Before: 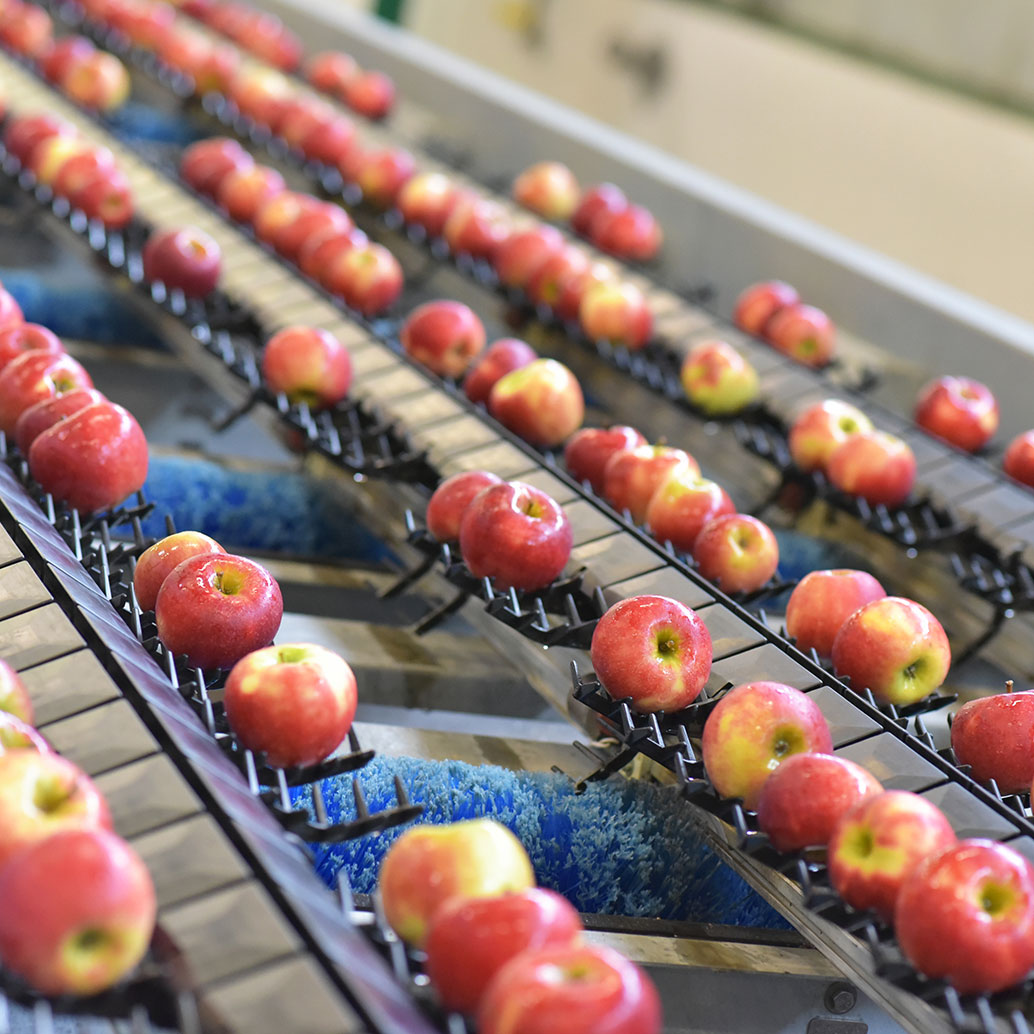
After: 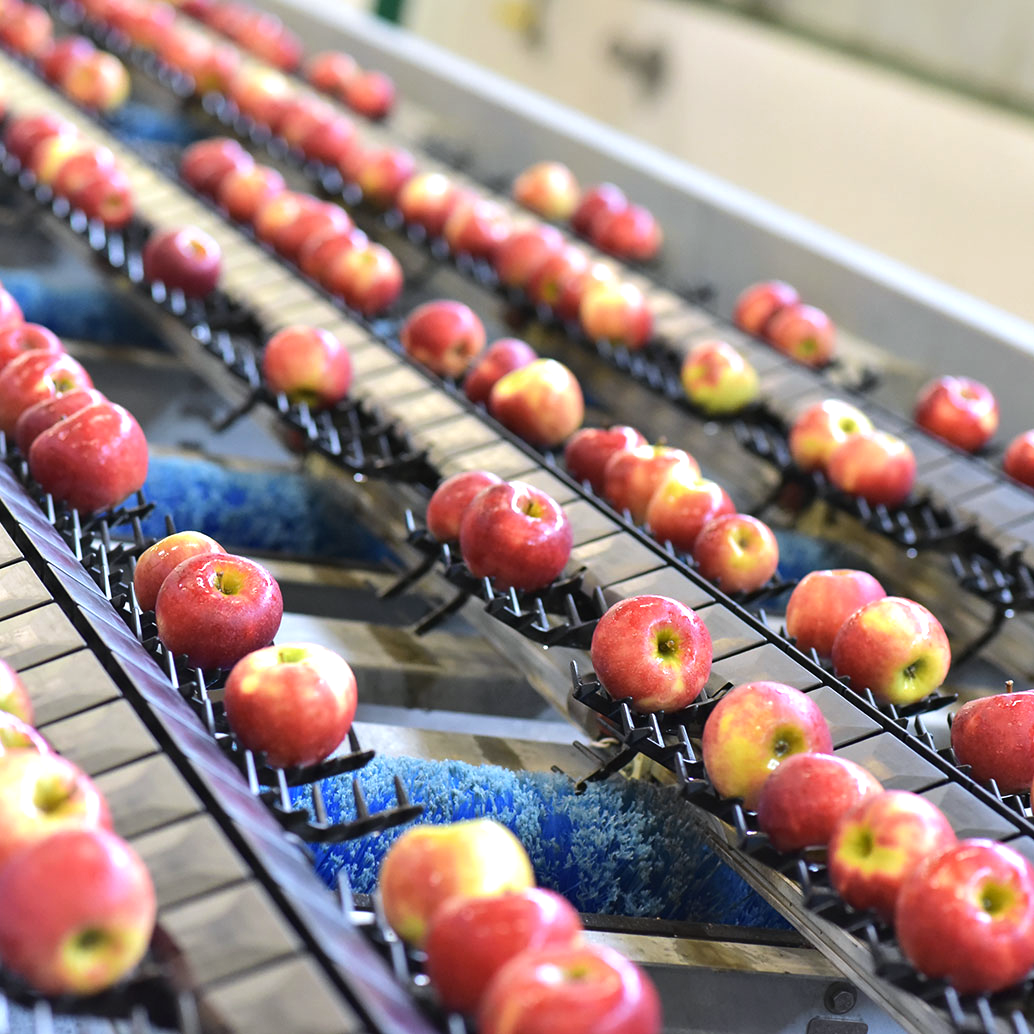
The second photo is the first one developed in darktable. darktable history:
white balance: red 0.983, blue 1.036
tone equalizer: -8 EV -0.417 EV, -7 EV -0.389 EV, -6 EV -0.333 EV, -5 EV -0.222 EV, -3 EV 0.222 EV, -2 EV 0.333 EV, -1 EV 0.389 EV, +0 EV 0.417 EV, edges refinement/feathering 500, mask exposure compensation -1.57 EV, preserve details no
